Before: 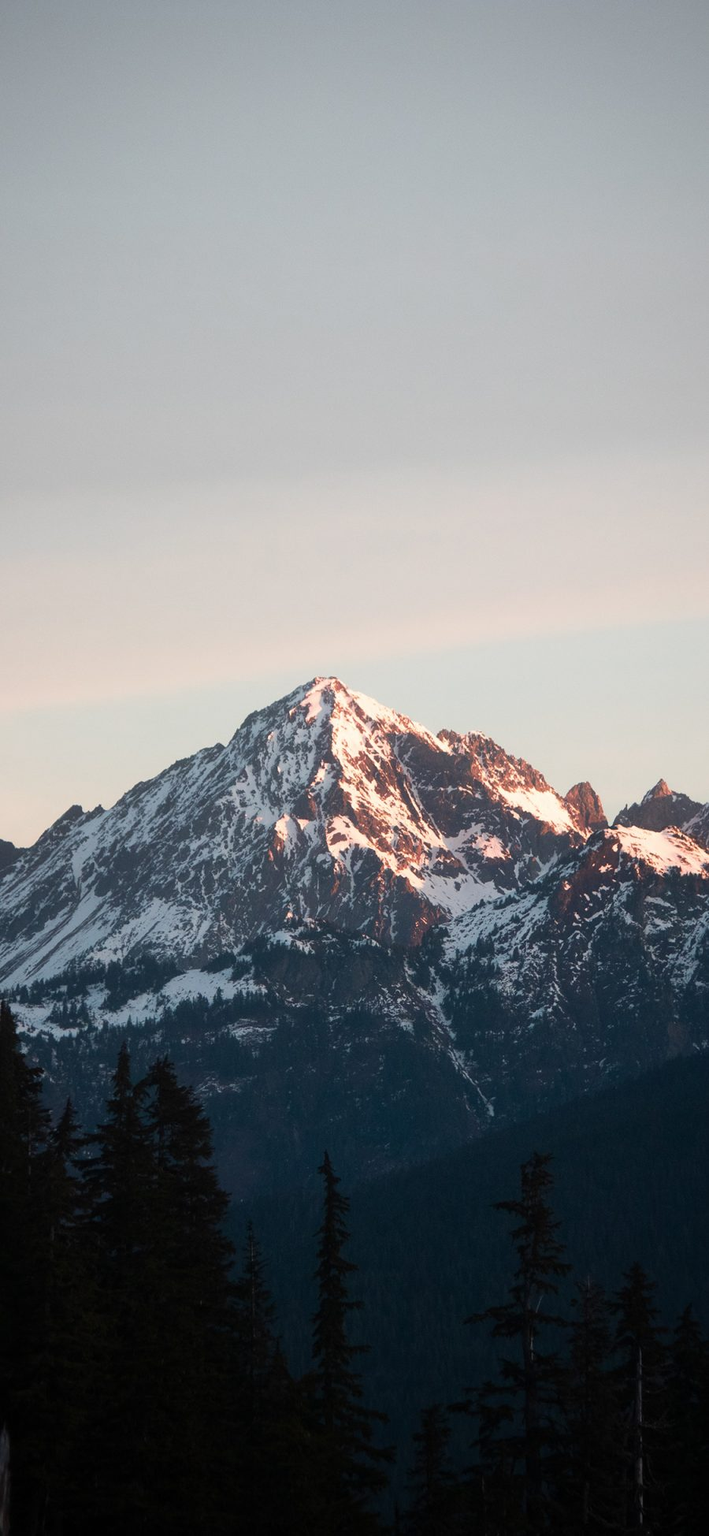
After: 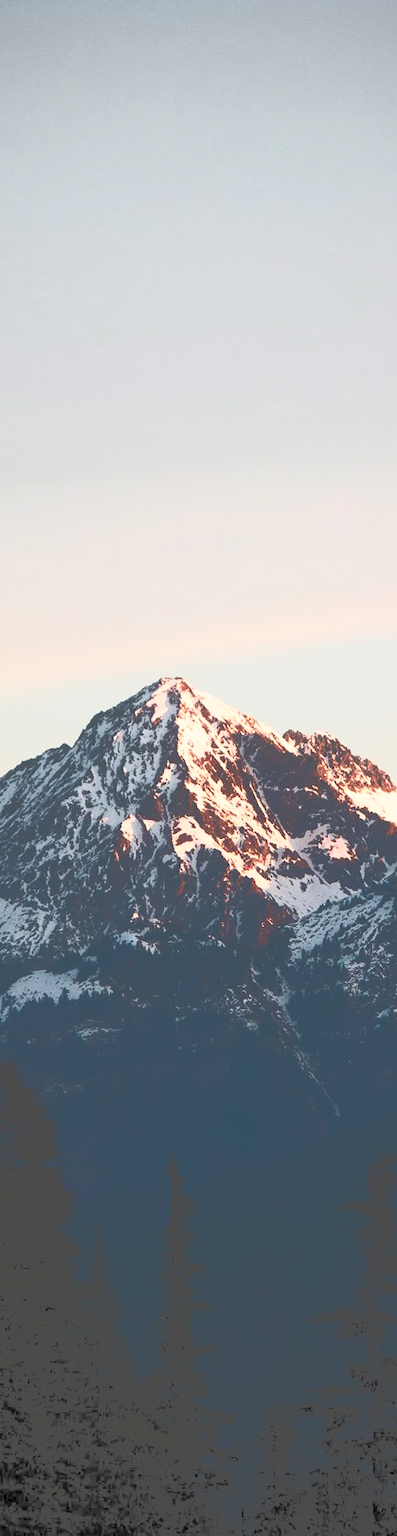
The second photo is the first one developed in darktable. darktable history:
crop: left 21.796%, right 22.128%, bottom 0.001%
contrast brightness saturation: contrast 0.202, brightness -0.113, saturation 0.098
tone curve: curves: ch0 [(0, 0) (0.003, 0.319) (0.011, 0.319) (0.025, 0.323) (0.044, 0.323) (0.069, 0.327) (0.1, 0.33) (0.136, 0.338) (0.177, 0.348) (0.224, 0.361) (0.277, 0.374) (0.335, 0.398) (0.399, 0.444) (0.468, 0.516) (0.543, 0.595) (0.623, 0.694) (0.709, 0.793) (0.801, 0.883) (0.898, 0.942) (1, 1)], color space Lab, independent channels
